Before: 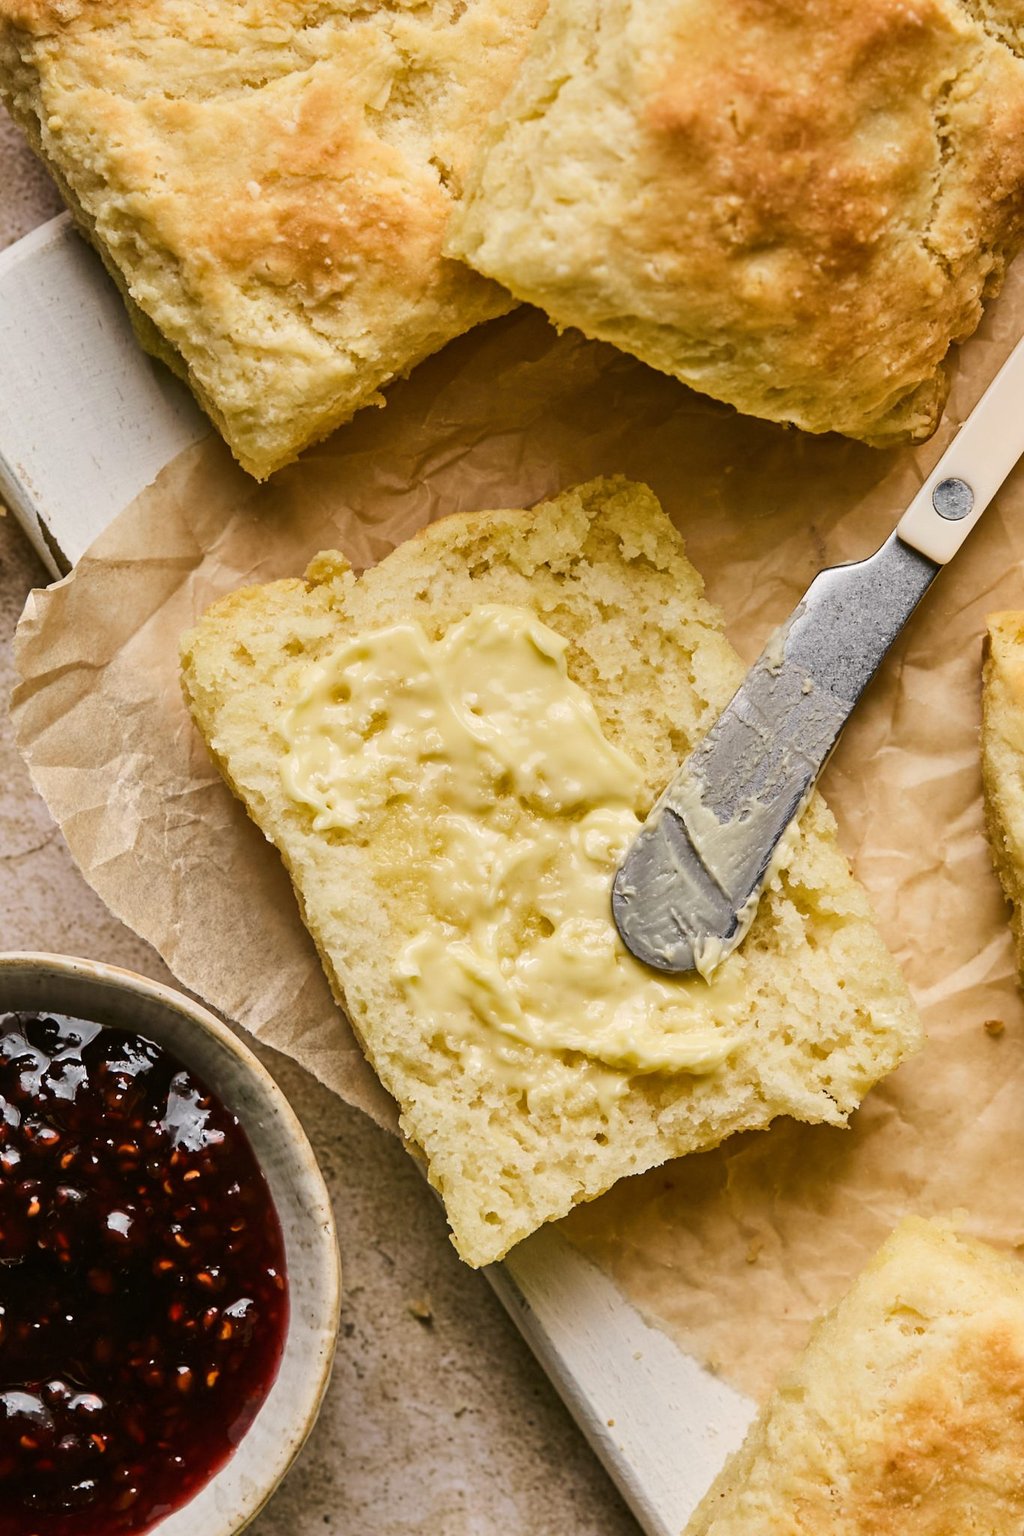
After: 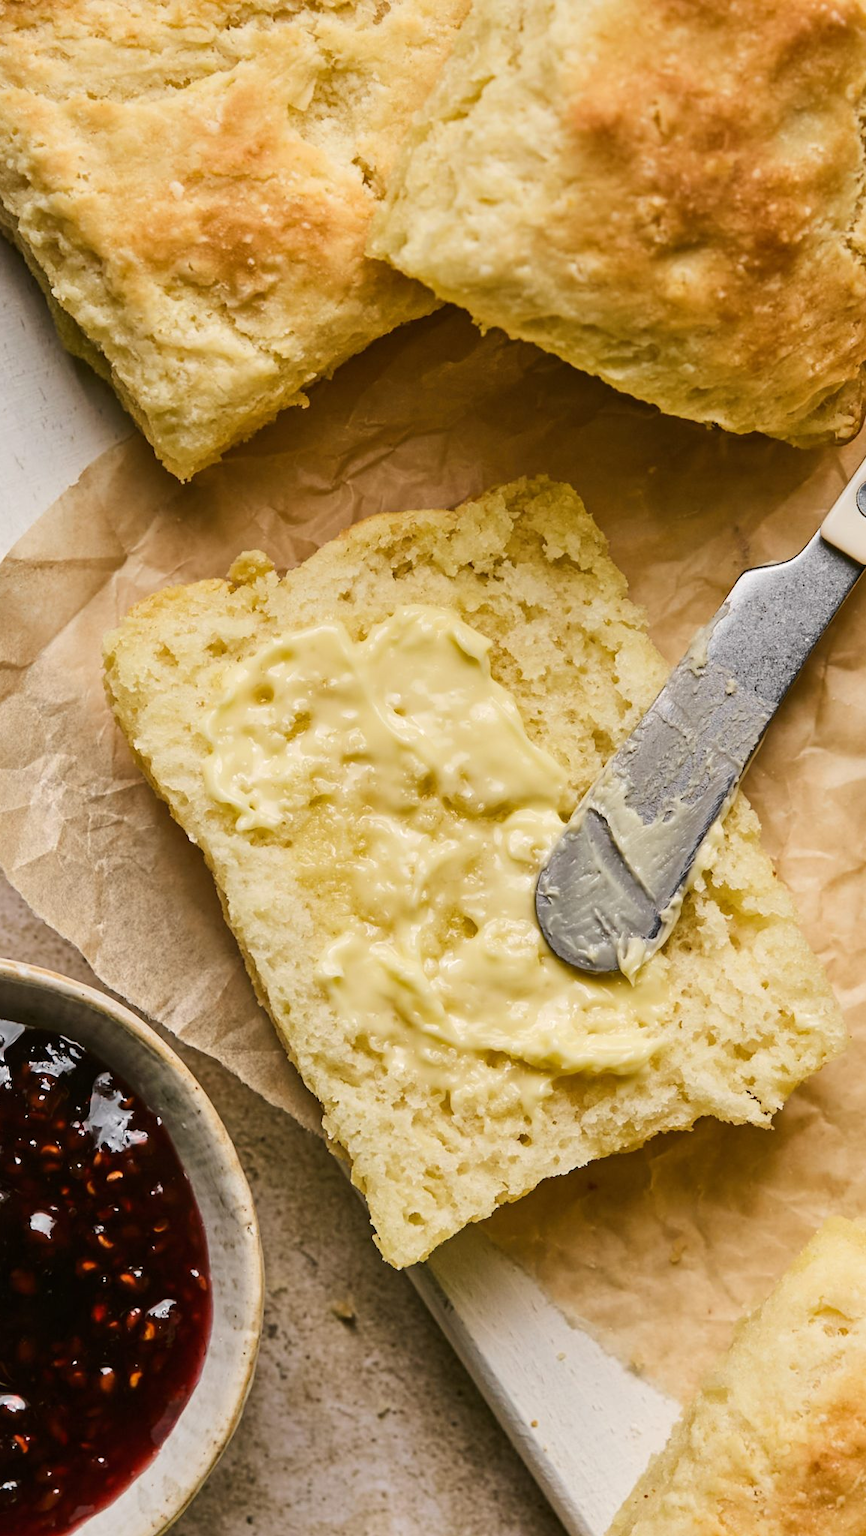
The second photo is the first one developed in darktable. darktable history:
crop: left 7.567%, right 7.829%
